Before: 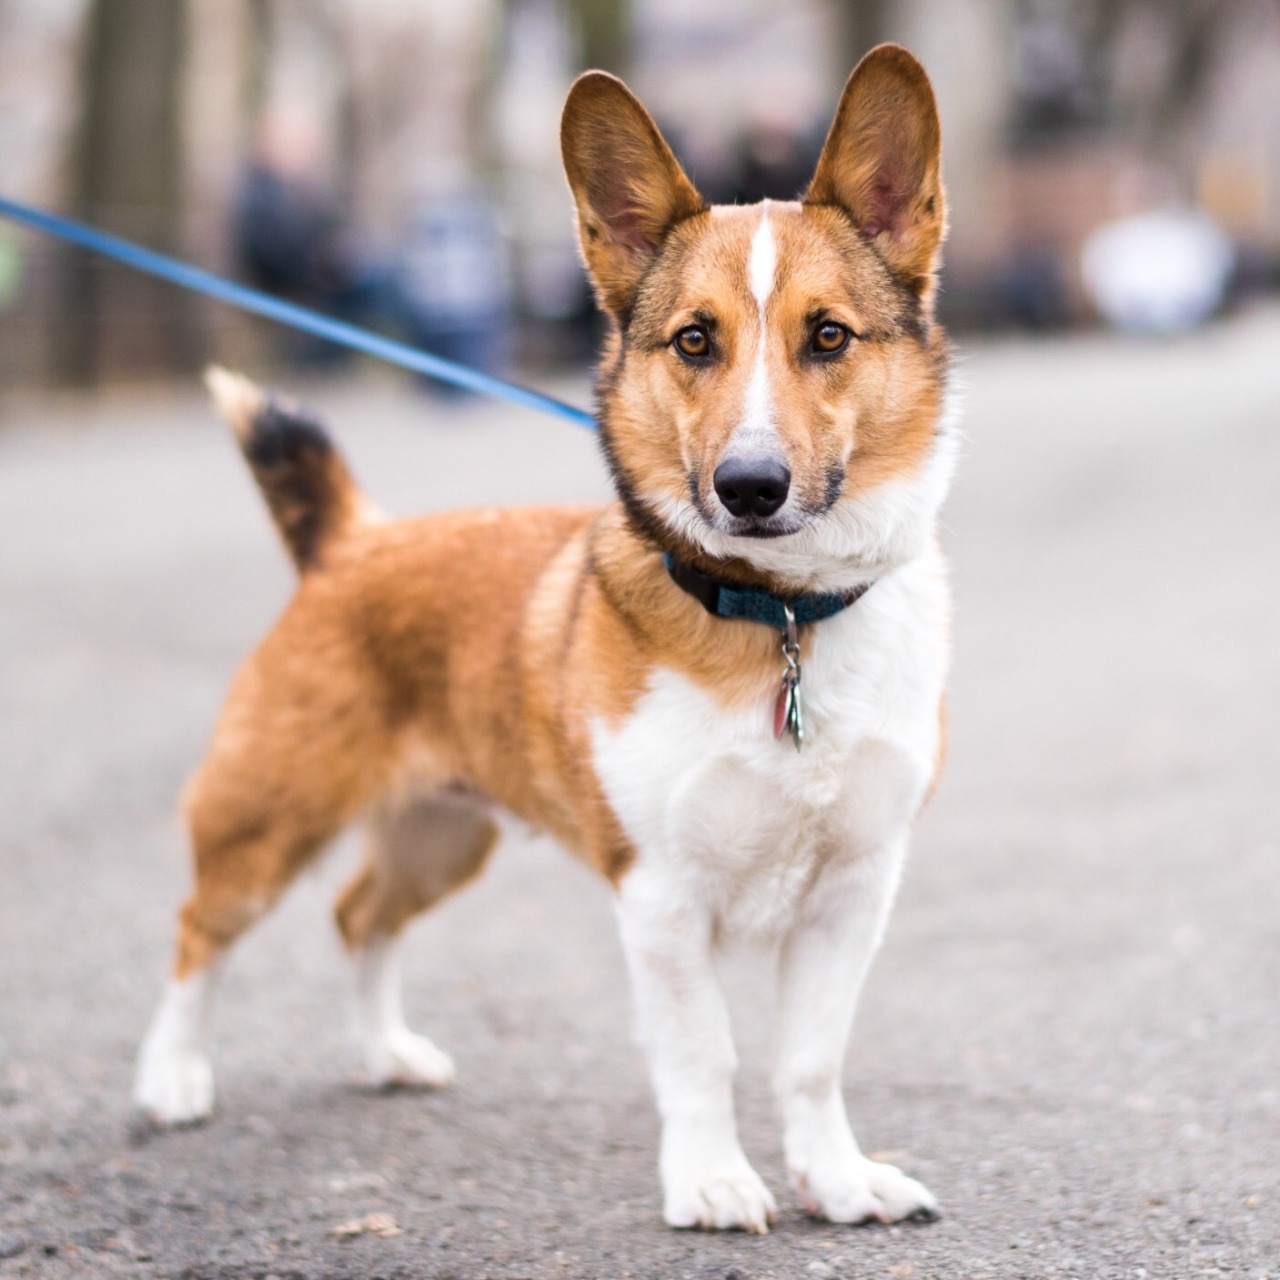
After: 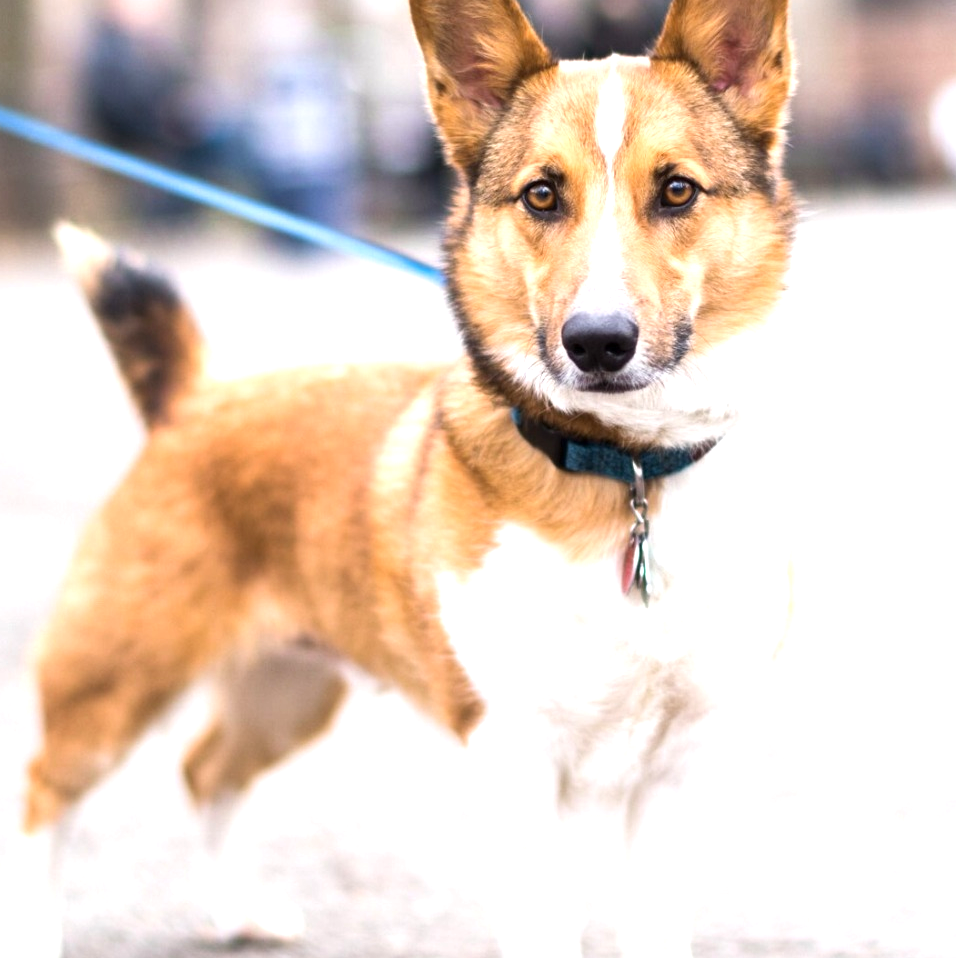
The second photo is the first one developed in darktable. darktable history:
crop and rotate: left 11.907%, top 11.351%, right 13.36%, bottom 13.786%
exposure: exposure 0.757 EV, compensate highlight preservation false
